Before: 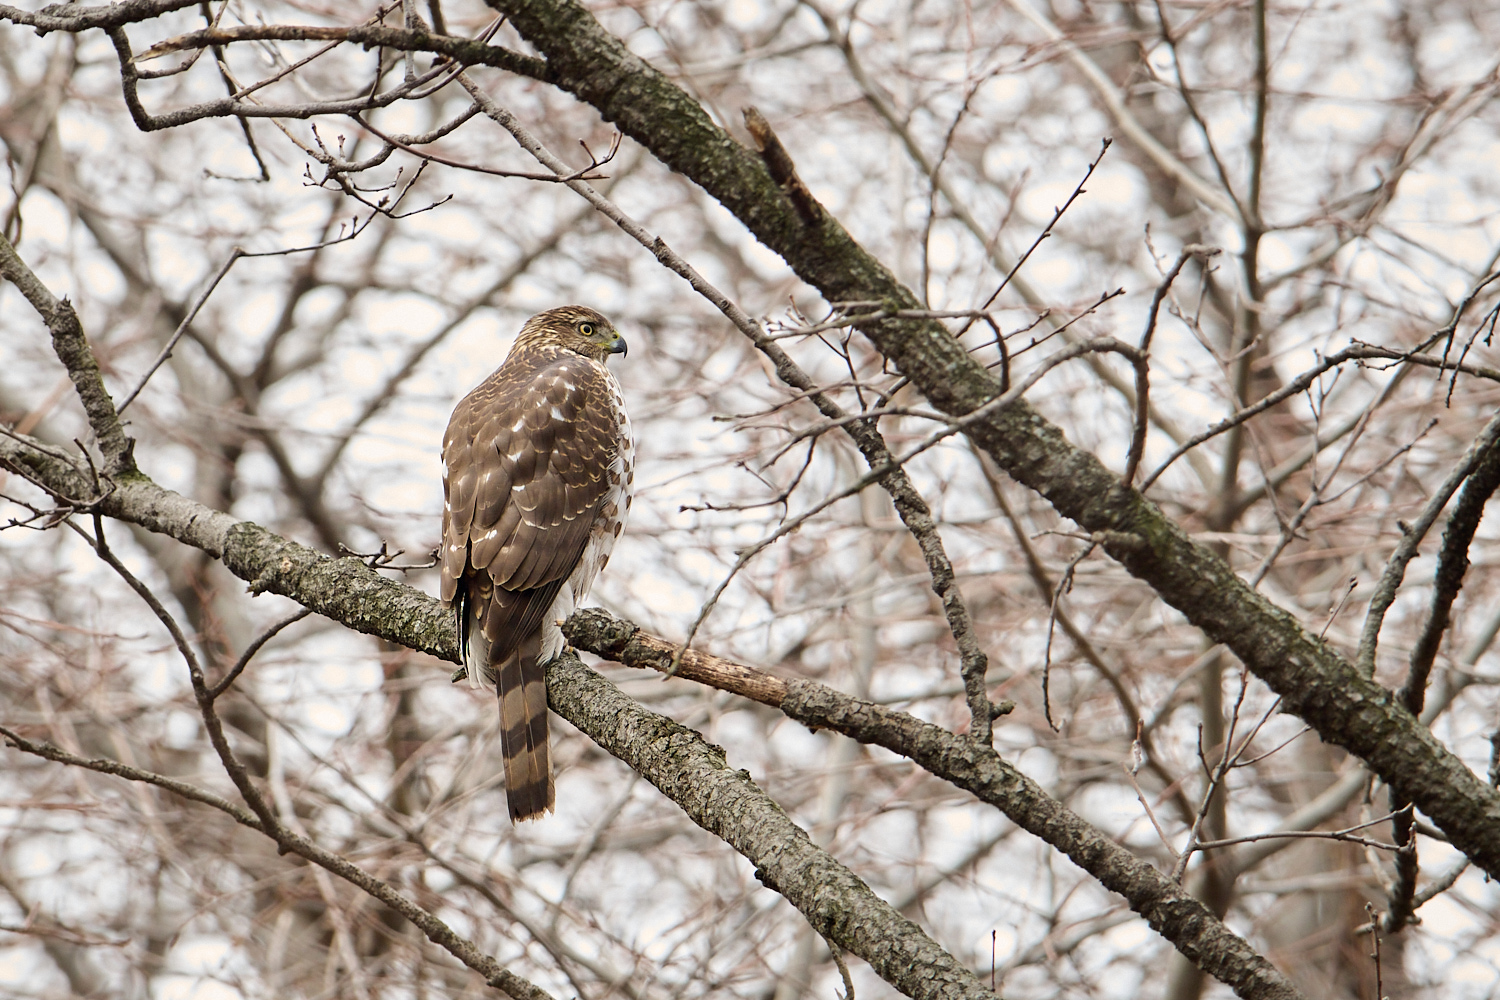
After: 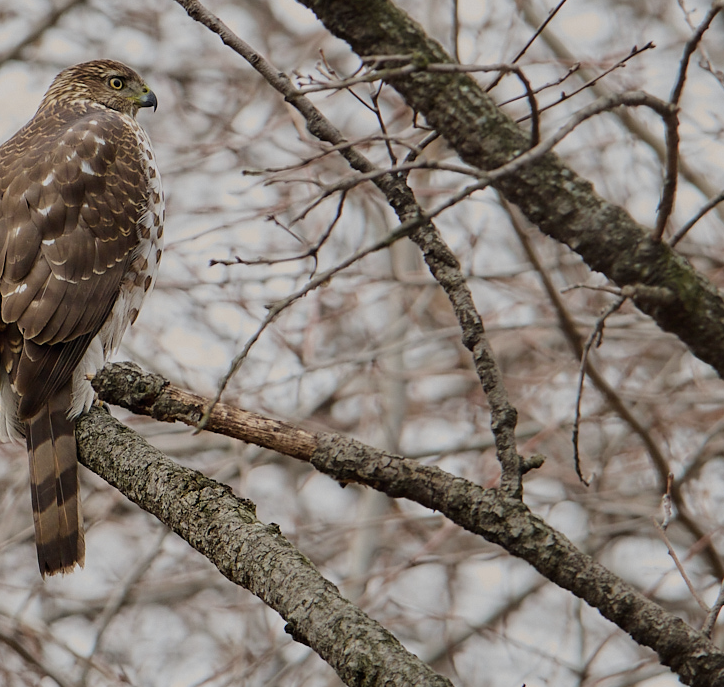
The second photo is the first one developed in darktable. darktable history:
crop: left 31.379%, top 24.658%, right 20.326%, bottom 6.628%
exposure: black level correction 0, exposure -0.721 EV, compensate highlight preservation false
